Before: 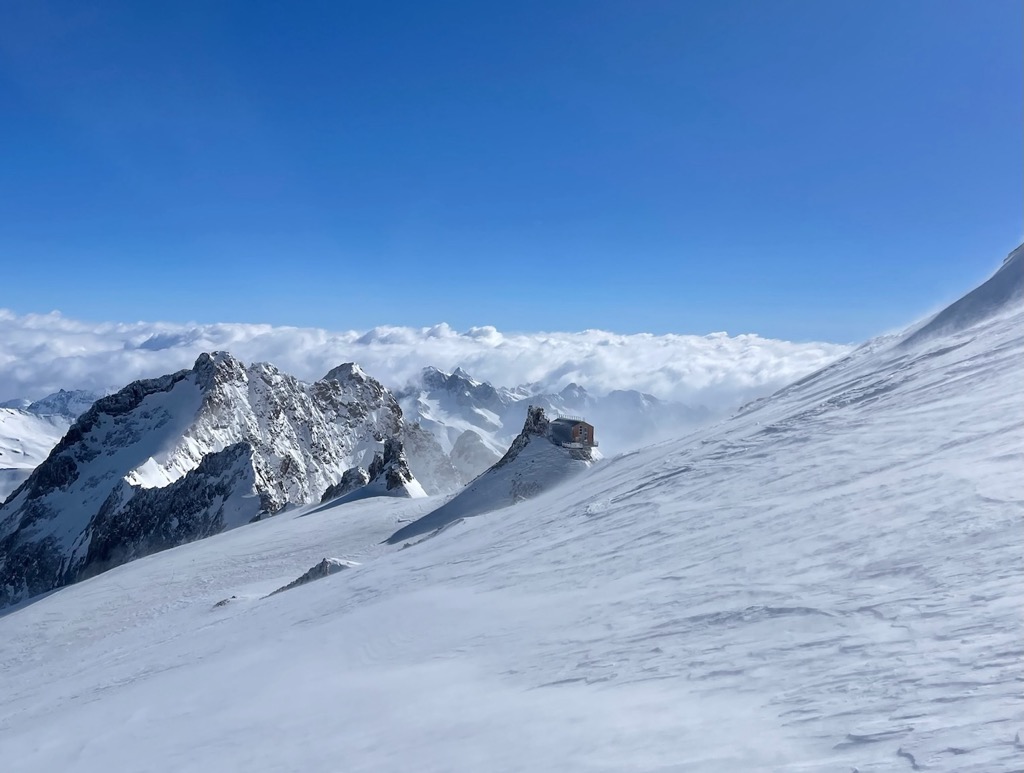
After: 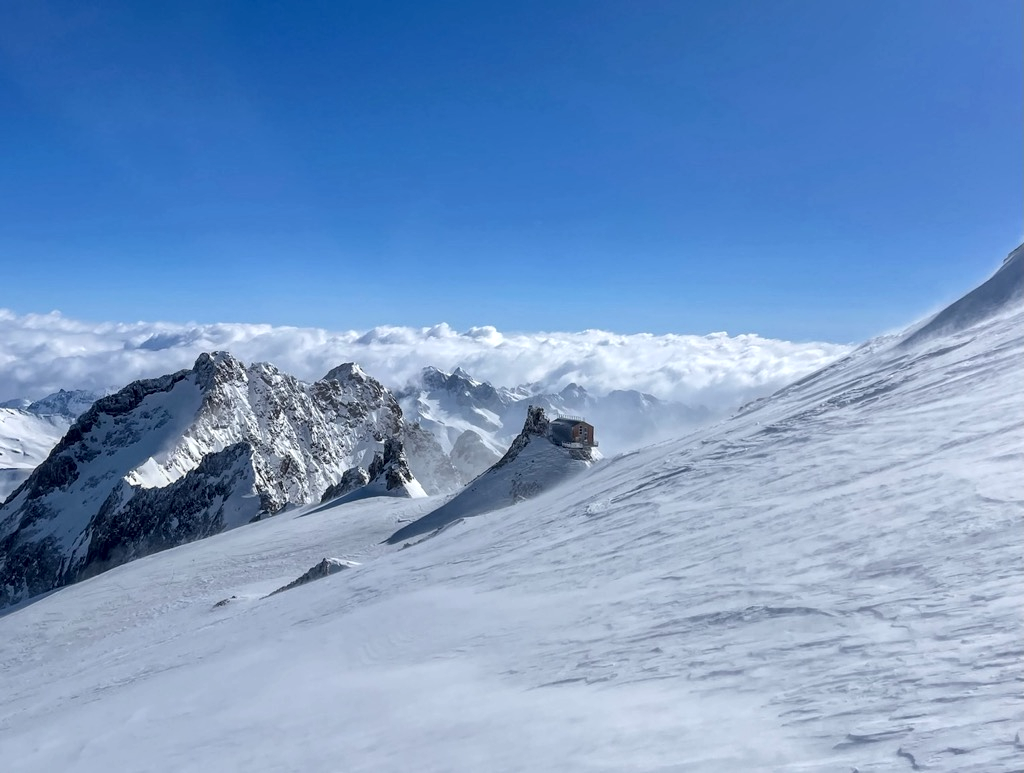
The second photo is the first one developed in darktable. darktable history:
local contrast: detail 130%
white balance: emerald 1
